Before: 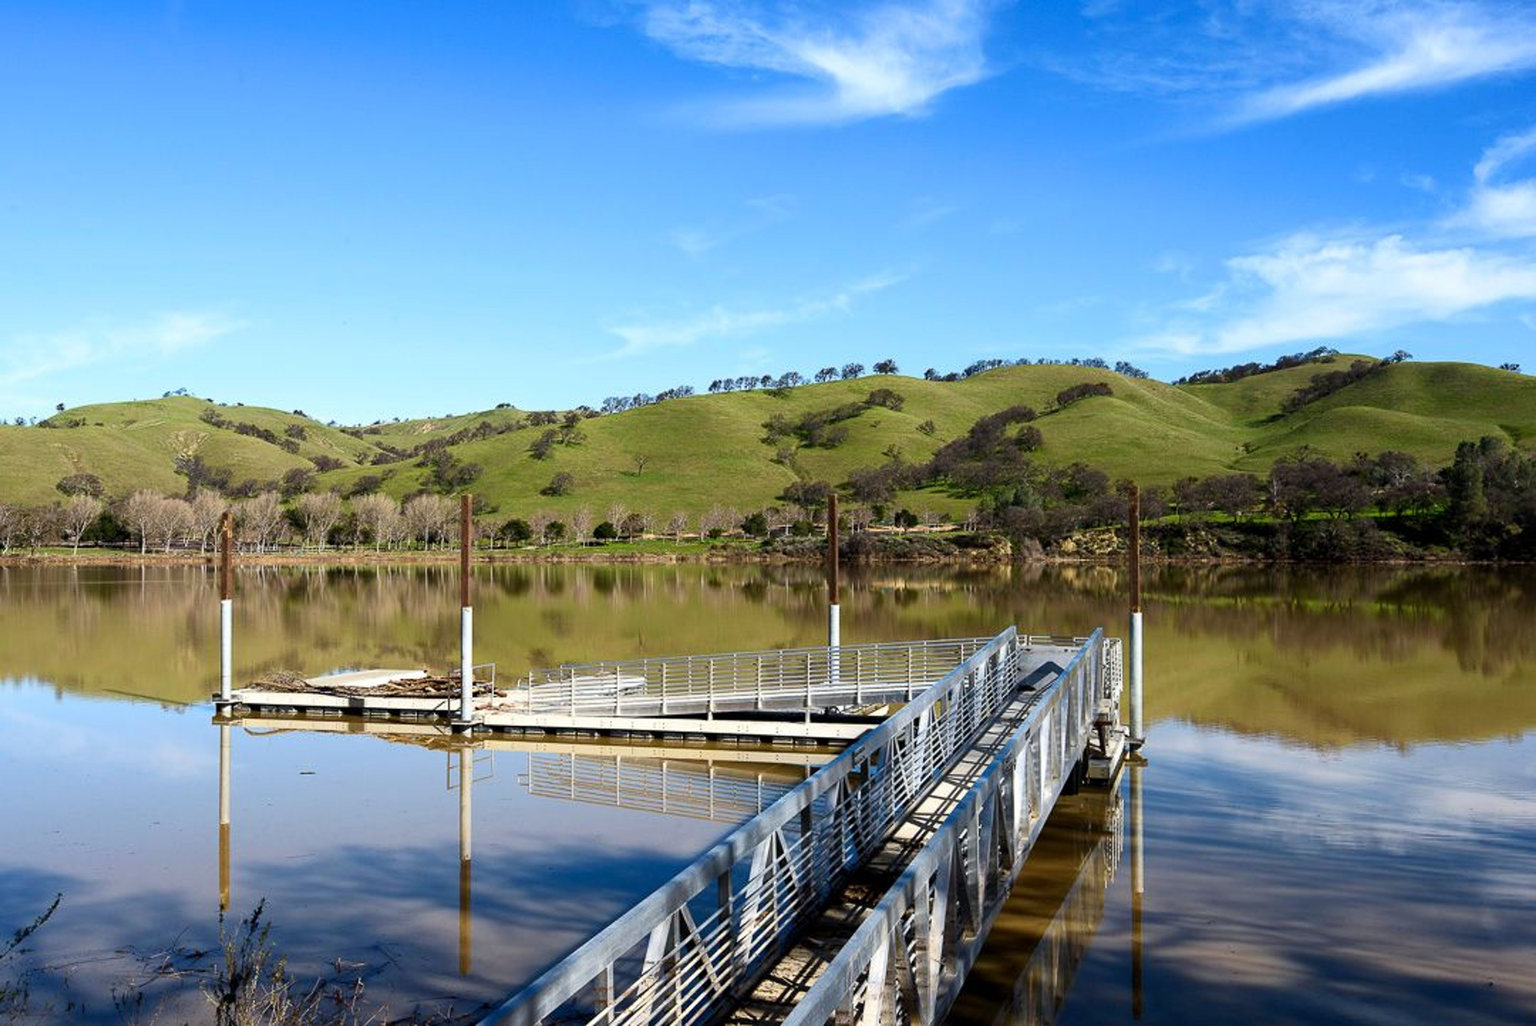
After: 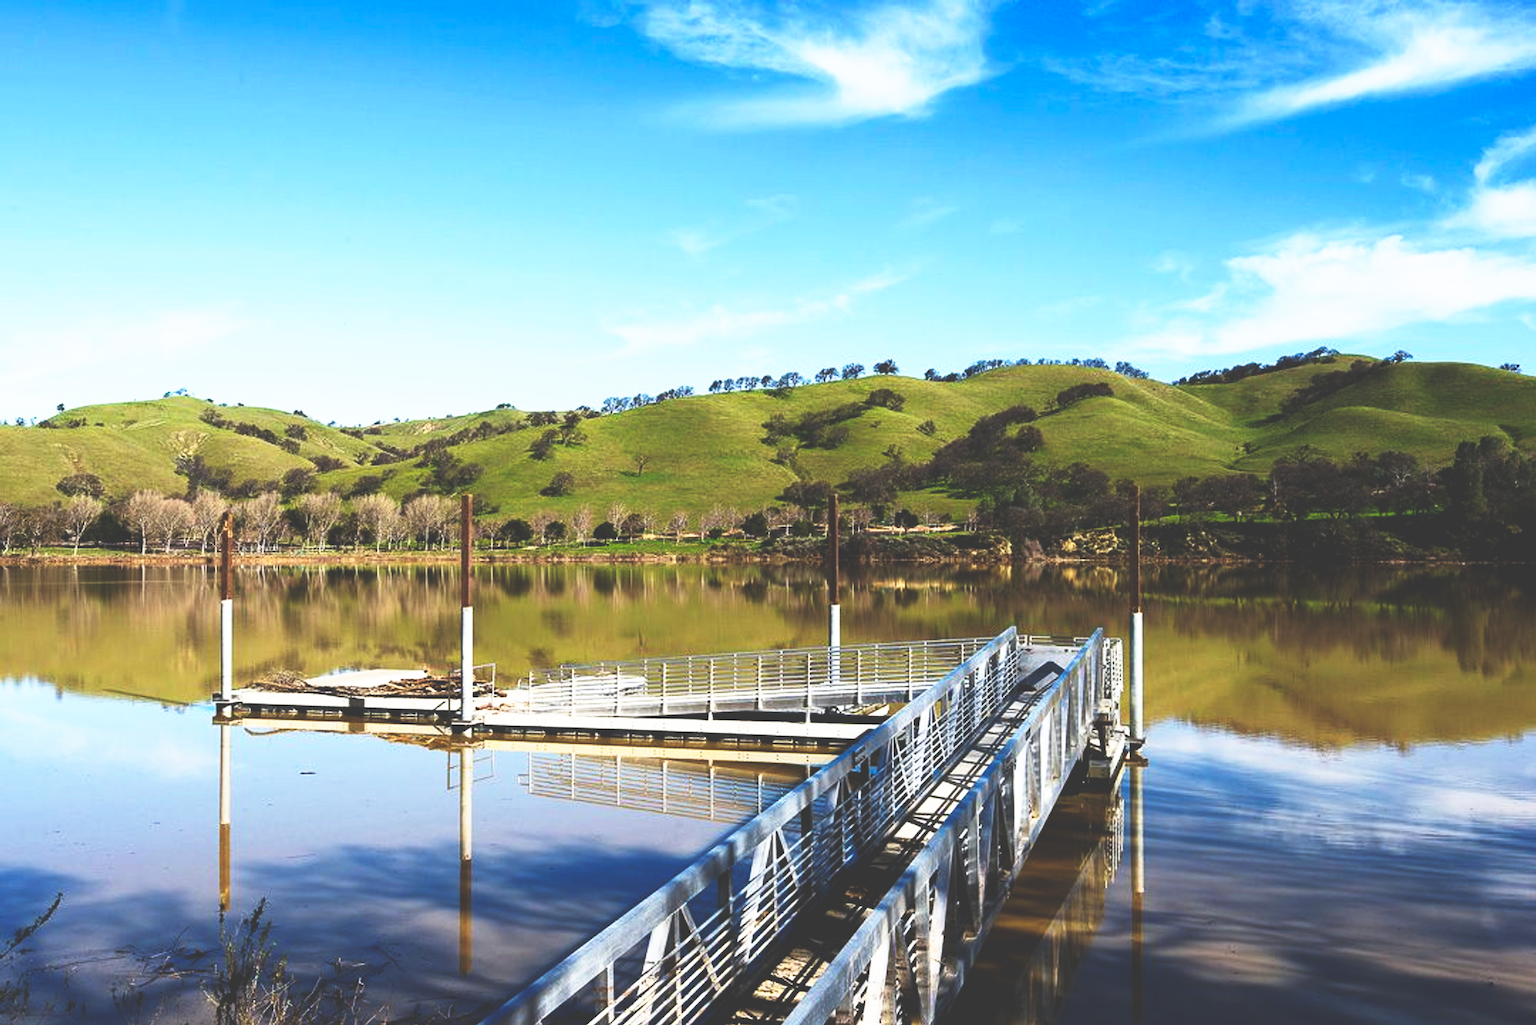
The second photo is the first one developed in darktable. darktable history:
base curve: curves: ch0 [(0, 0.036) (0.007, 0.037) (0.604, 0.887) (1, 1)], preserve colors none
exposure: exposure 0.02 EV, compensate highlight preservation false
